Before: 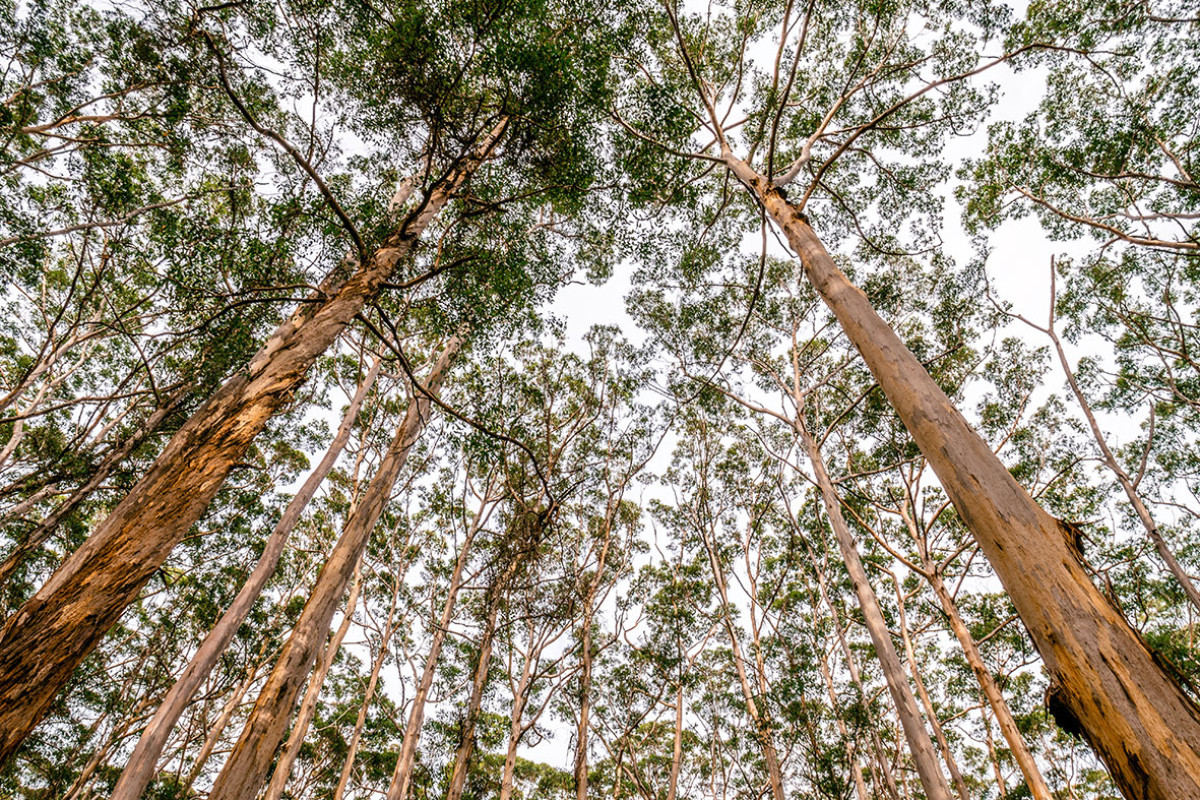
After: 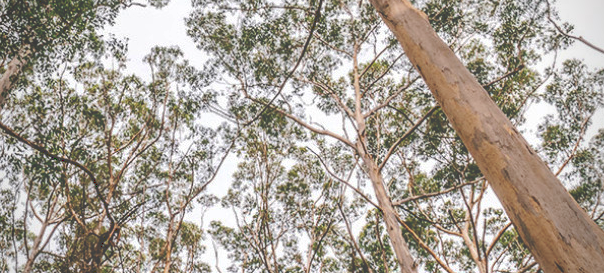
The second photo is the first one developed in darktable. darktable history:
tone curve: curves: ch0 [(0, 0) (0.003, 0.264) (0.011, 0.264) (0.025, 0.265) (0.044, 0.269) (0.069, 0.273) (0.1, 0.28) (0.136, 0.292) (0.177, 0.309) (0.224, 0.336) (0.277, 0.371) (0.335, 0.412) (0.399, 0.469) (0.468, 0.533) (0.543, 0.595) (0.623, 0.66) (0.709, 0.73) (0.801, 0.8) (0.898, 0.854) (1, 1)], preserve colors none
vignetting: on, module defaults
crop: left 36.643%, top 34.862%, right 12.988%, bottom 30.922%
